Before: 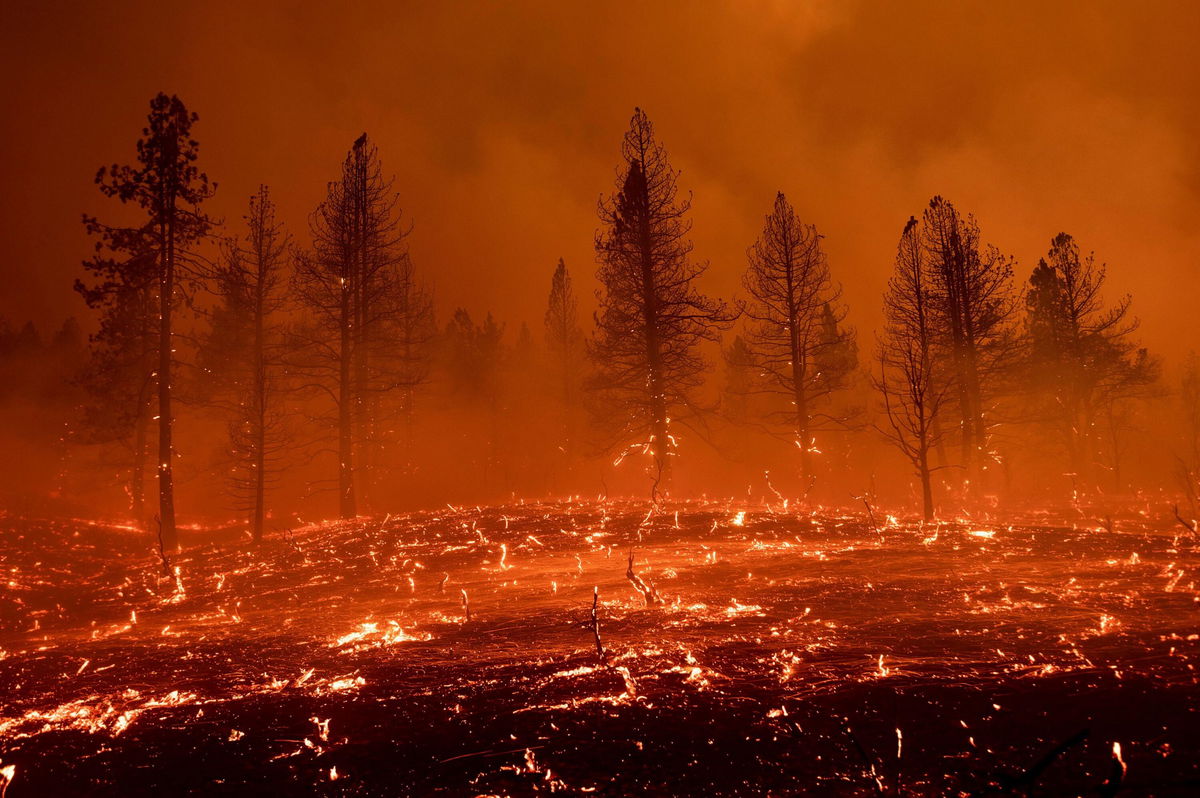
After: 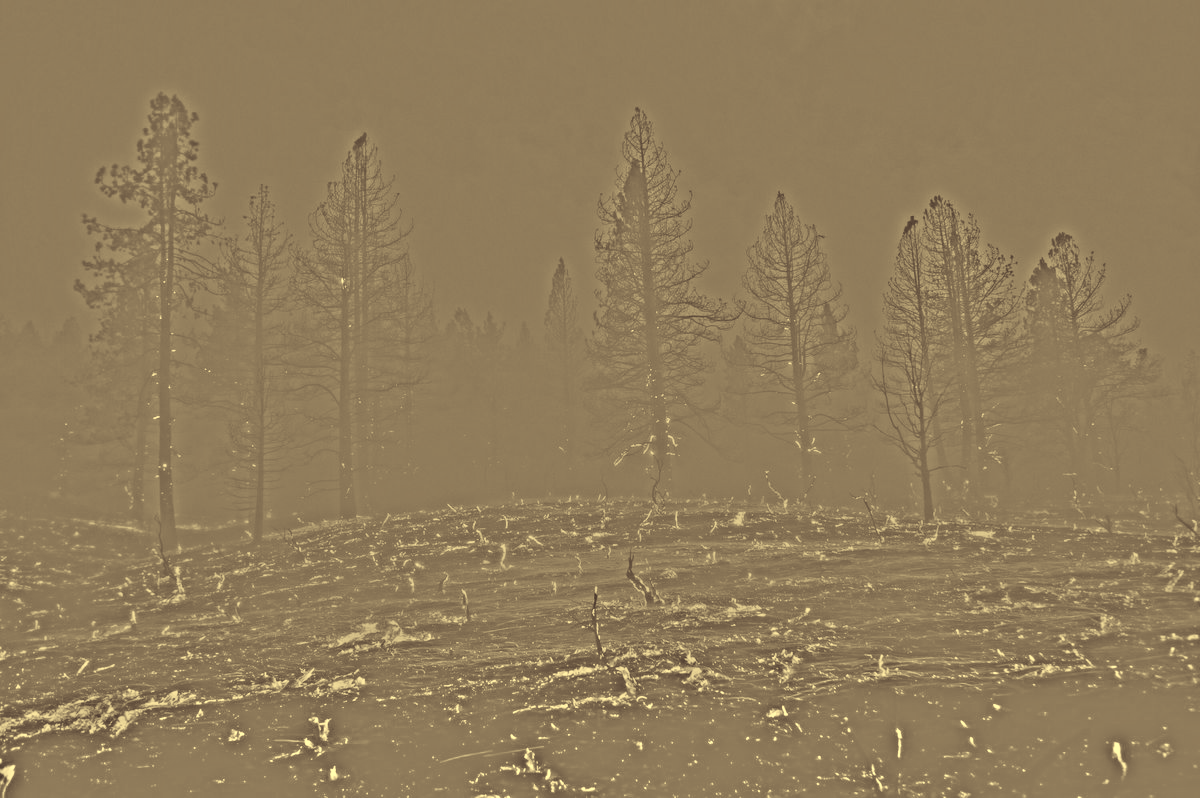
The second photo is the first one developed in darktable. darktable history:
exposure: black level correction 0.001, exposure 0.955 EV, compensate exposure bias true, compensate highlight preservation false
color correction: highlights a* -0.482, highlights b* 40, shadows a* 9.8, shadows b* -0.161
contrast brightness saturation: contrast 0.15, brightness 0.05
highpass: sharpness 25.84%, contrast boost 14.94%
